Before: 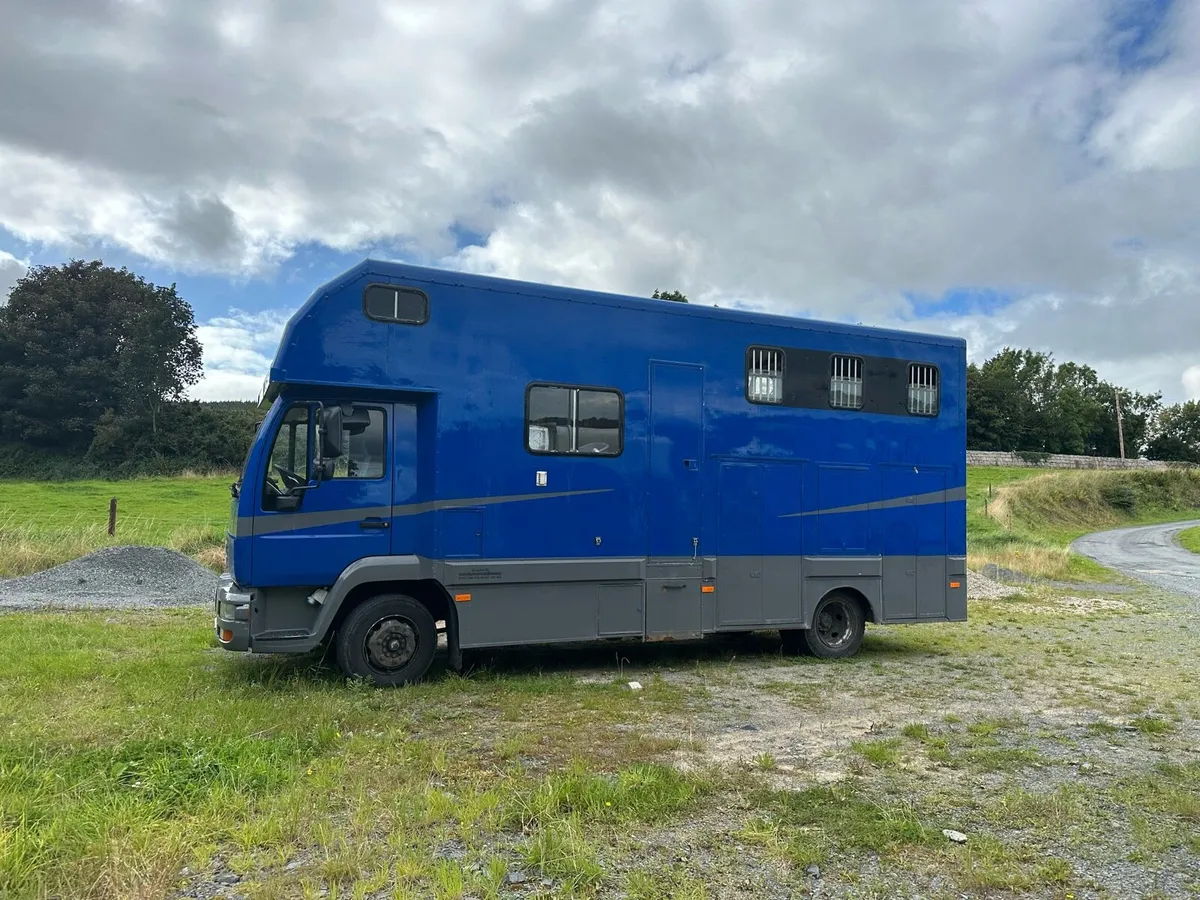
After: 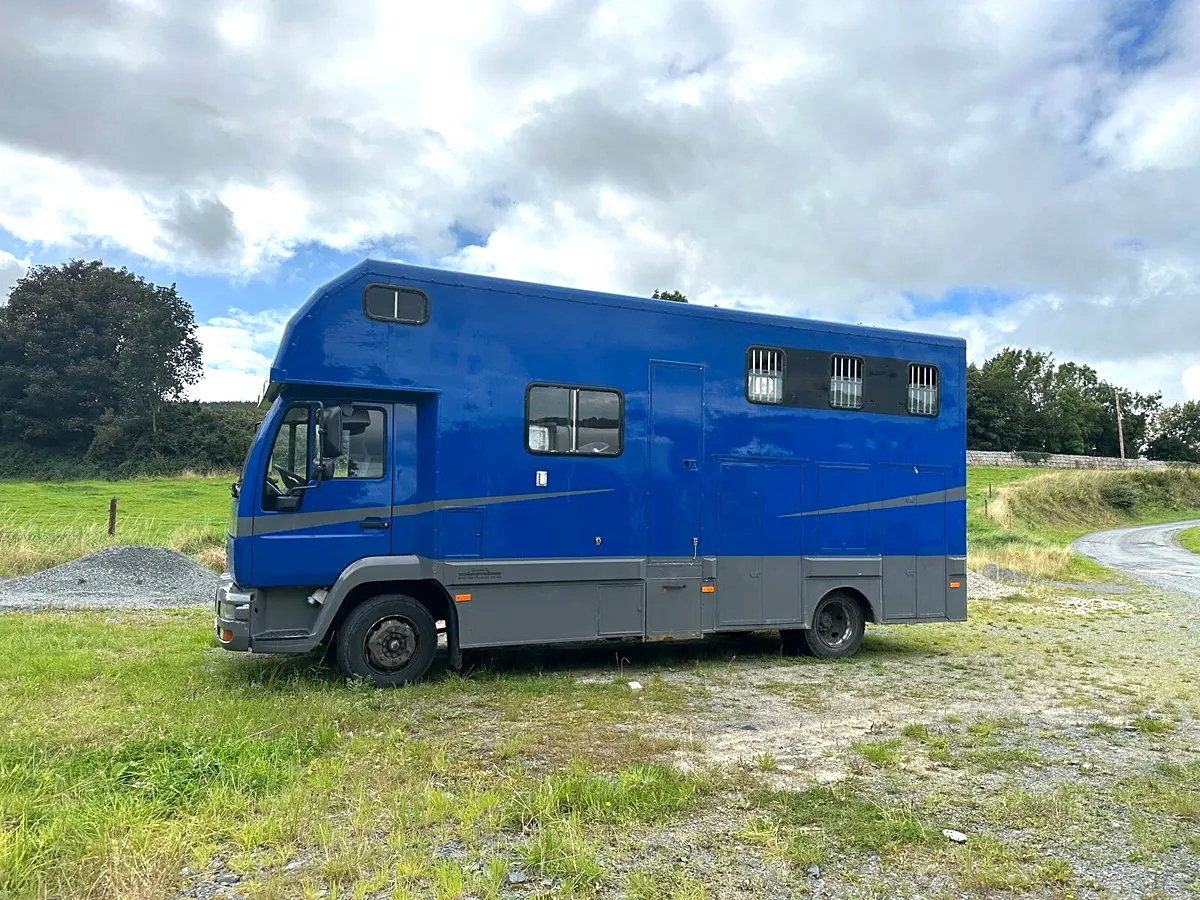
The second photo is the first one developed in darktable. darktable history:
exposure: black level correction 0.001, exposure 0.498 EV, compensate highlight preservation false
sharpen: amount 0.208
